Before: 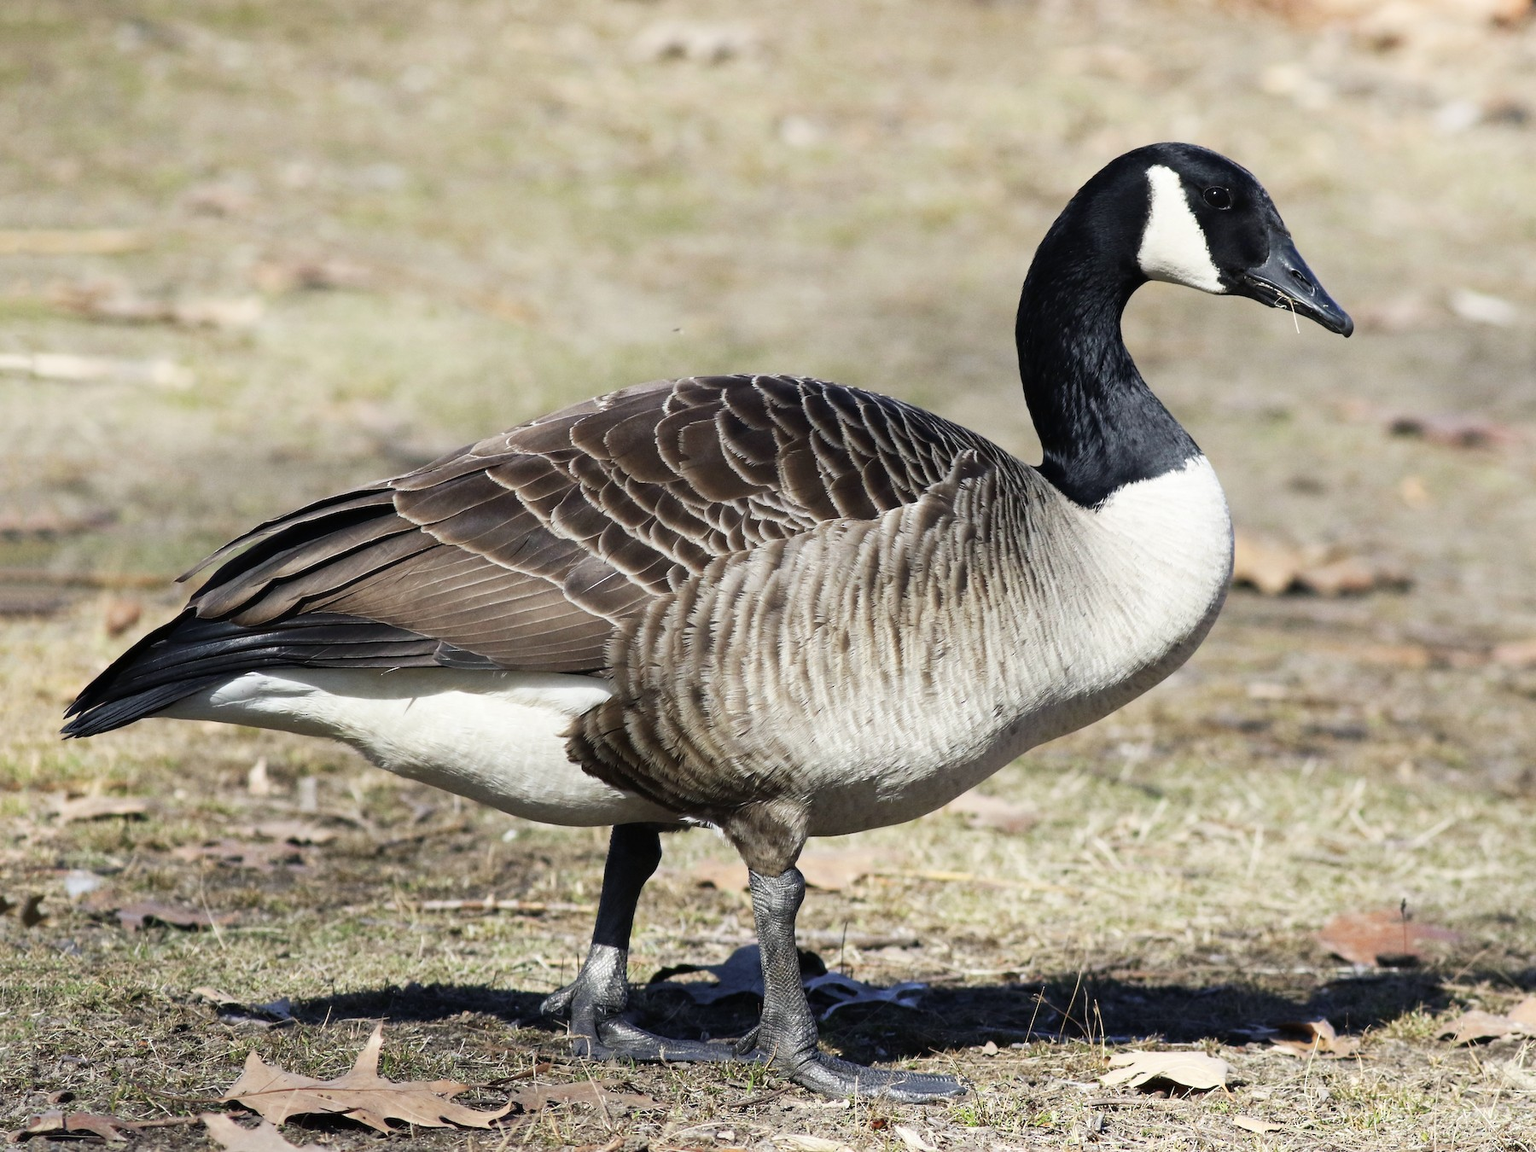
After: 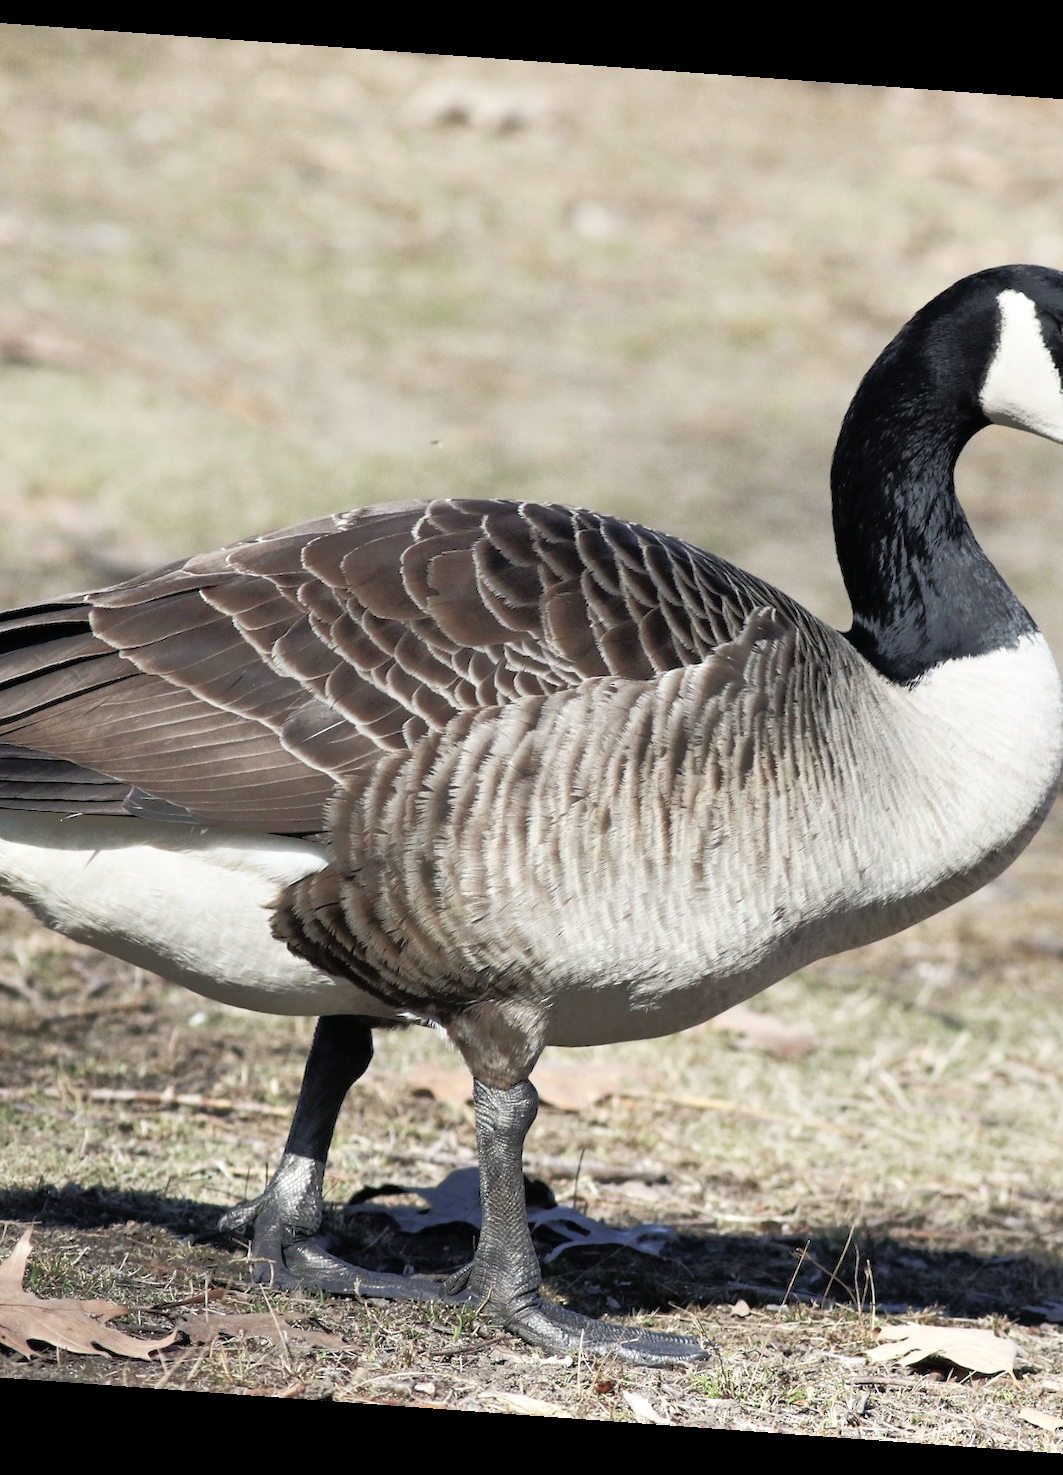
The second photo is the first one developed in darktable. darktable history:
tone equalizer: -8 EV -0.528 EV, -7 EV -0.319 EV, -6 EV -0.083 EV, -5 EV 0.413 EV, -4 EV 0.985 EV, -3 EV 0.791 EV, -2 EV -0.01 EV, -1 EV 0.14 EV, +0 EV -0.012 EV, smoothing 1
rotate and perspective: rotation 4.1°, automatic cropping off
crop and rotate: left 22.516%, right 21.234%
color balance: input saturation 100.43%, contrast fulcrum 14.22%, output saturation 70.41%
